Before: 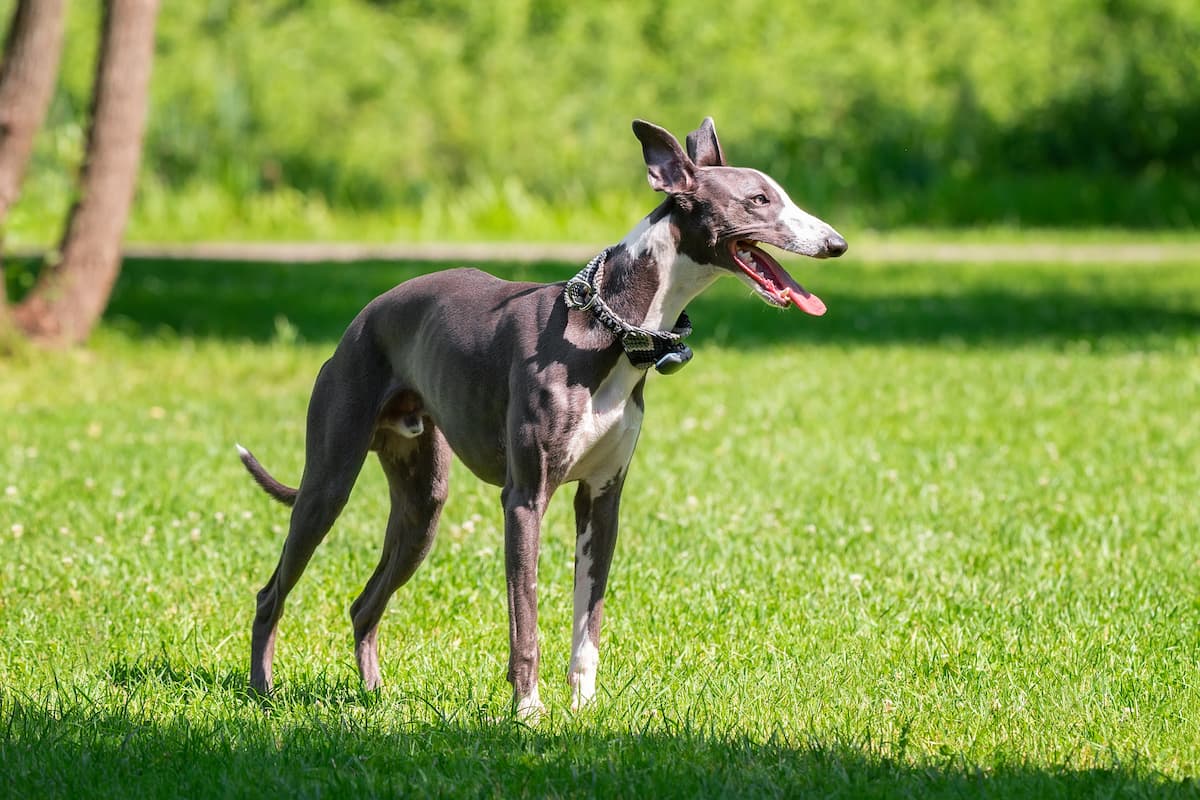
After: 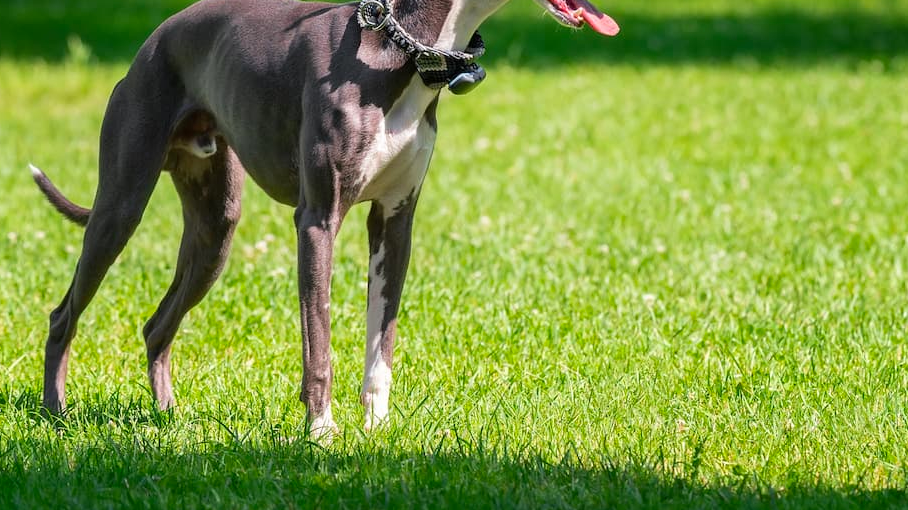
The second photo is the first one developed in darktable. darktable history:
white balance: emerald 1
crop and rotate: left 17.299%, top 35.115%, right 7.015%, bottom 1.024%
base curve: curves: ch0 [(0, 0) (0.297, 0.298) (1, 1)], preserve colors none
color correction: saturation 1.1
